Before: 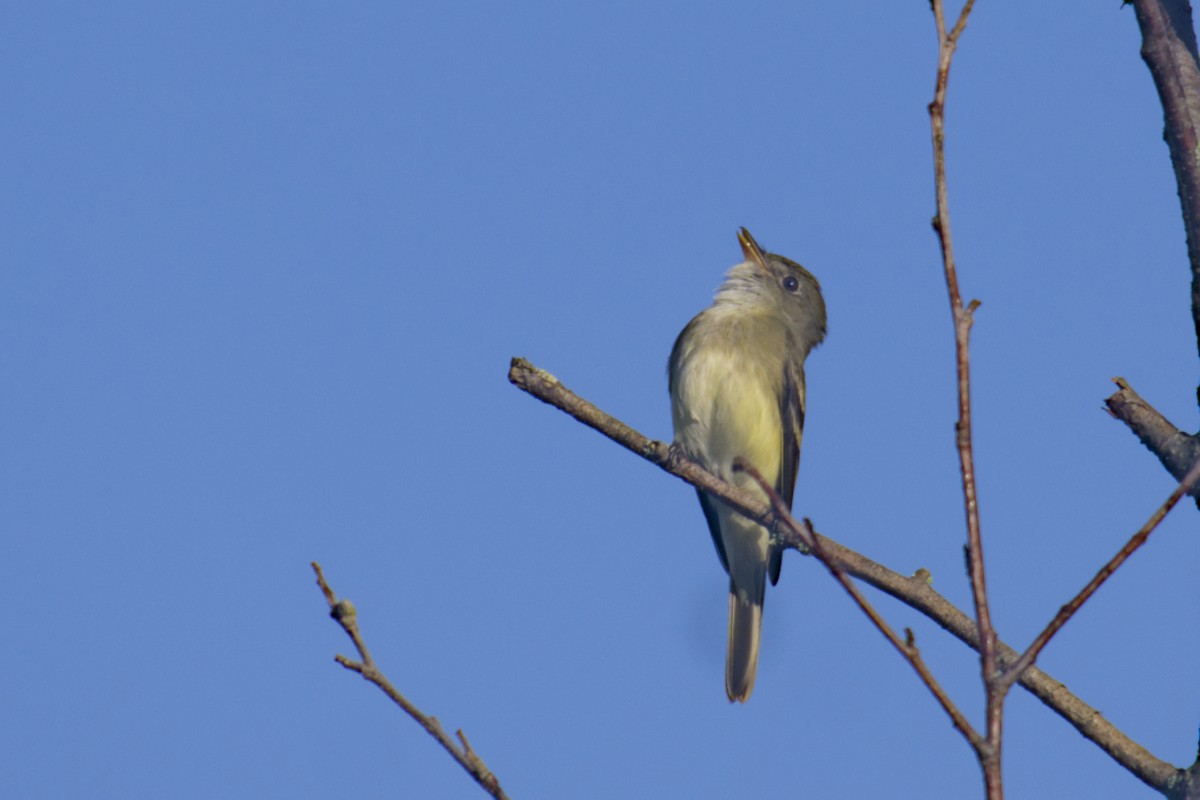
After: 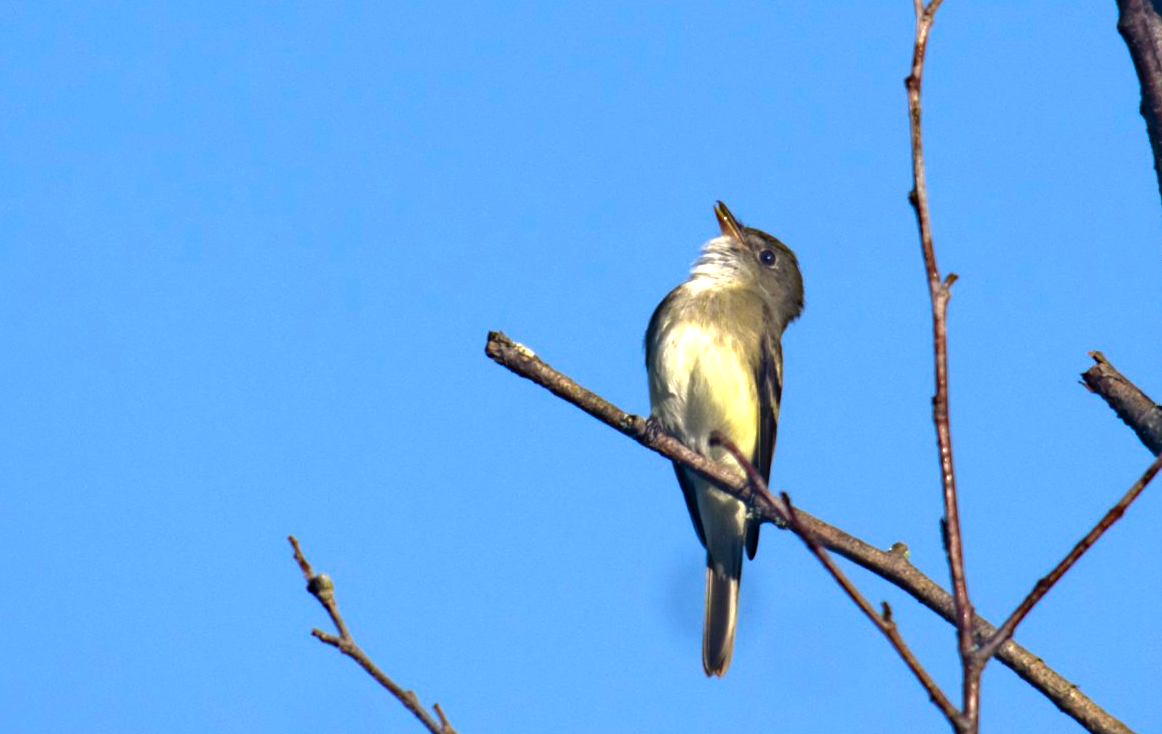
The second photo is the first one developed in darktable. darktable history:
crop: left 1.964%, top 3.251%, right 1.122%, bottom 4.933%
color correction: highlights b* 3
rgb curve: curves: ch0 [(0, 0) (0.415, 0.237) (1, 1)]
levels: levels [0, 0.352, 0.703]
tone equalizer: -8 EV -0.75 EV, -7 EV -0.7 EV, -6 EV -0.6 EV, -5 EV -0.4 EV, -3 EV 0.4 EV, -2 EV 0.6 EV, -1 EV 0.7 EV, +0 EV 0.75 EV, edges refinement/feathering 500, mask exposure compensation -1.57 EV, preserve details no
base curve: curves: ch0 [(0, 0) (0.297, 0.298) (1, 1)], preserve colors none
